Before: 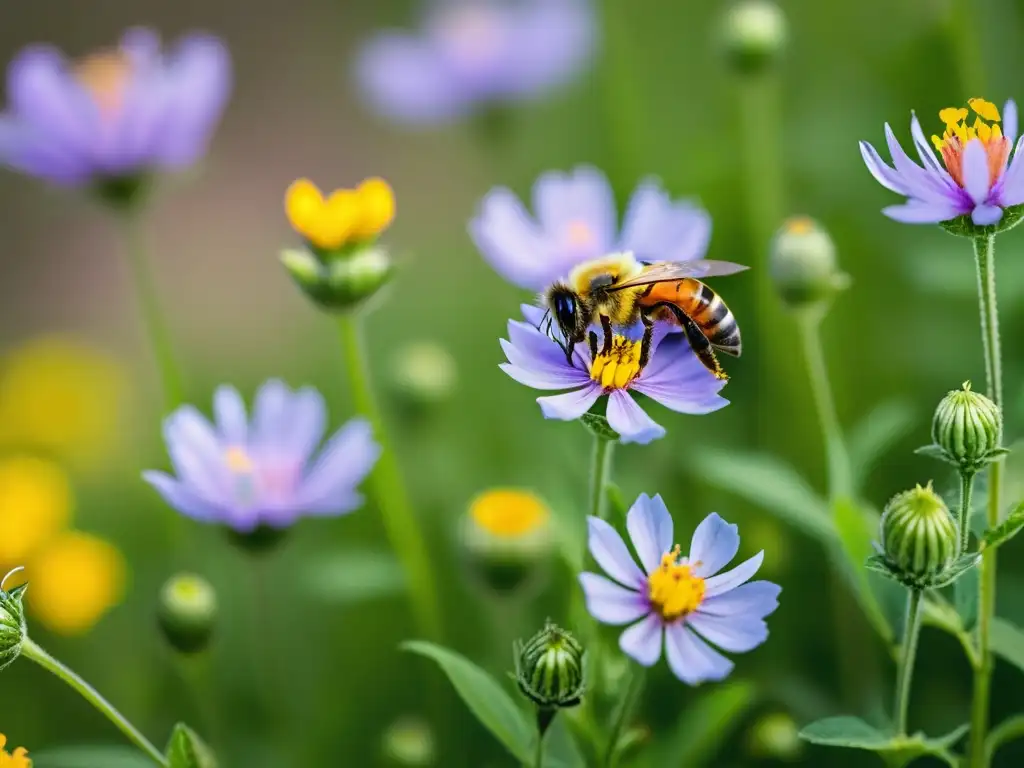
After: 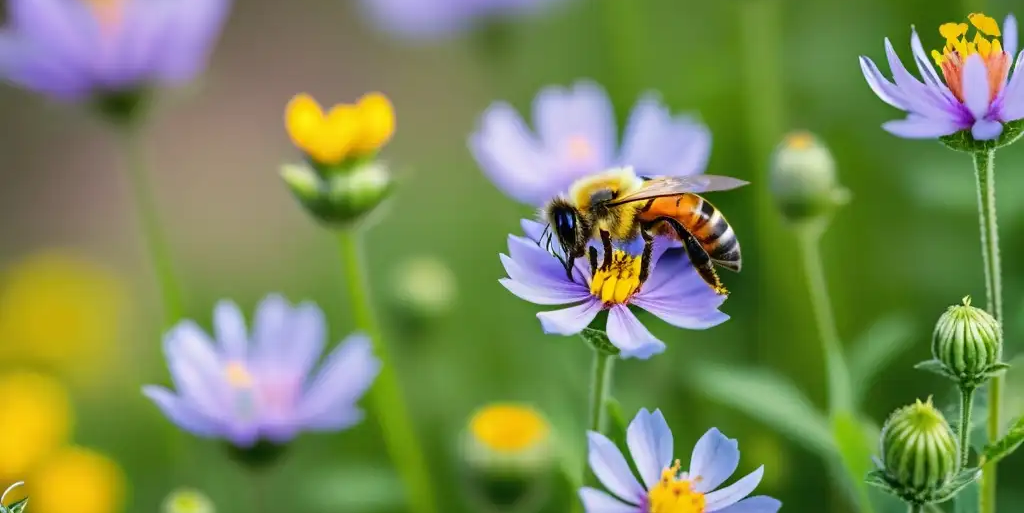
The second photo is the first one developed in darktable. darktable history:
tone equalizer: edges refinement/feathering 500, mask exposure compensation -1.57 EV, preserve details no
crop: top 11.16%, bottom 21.963%
